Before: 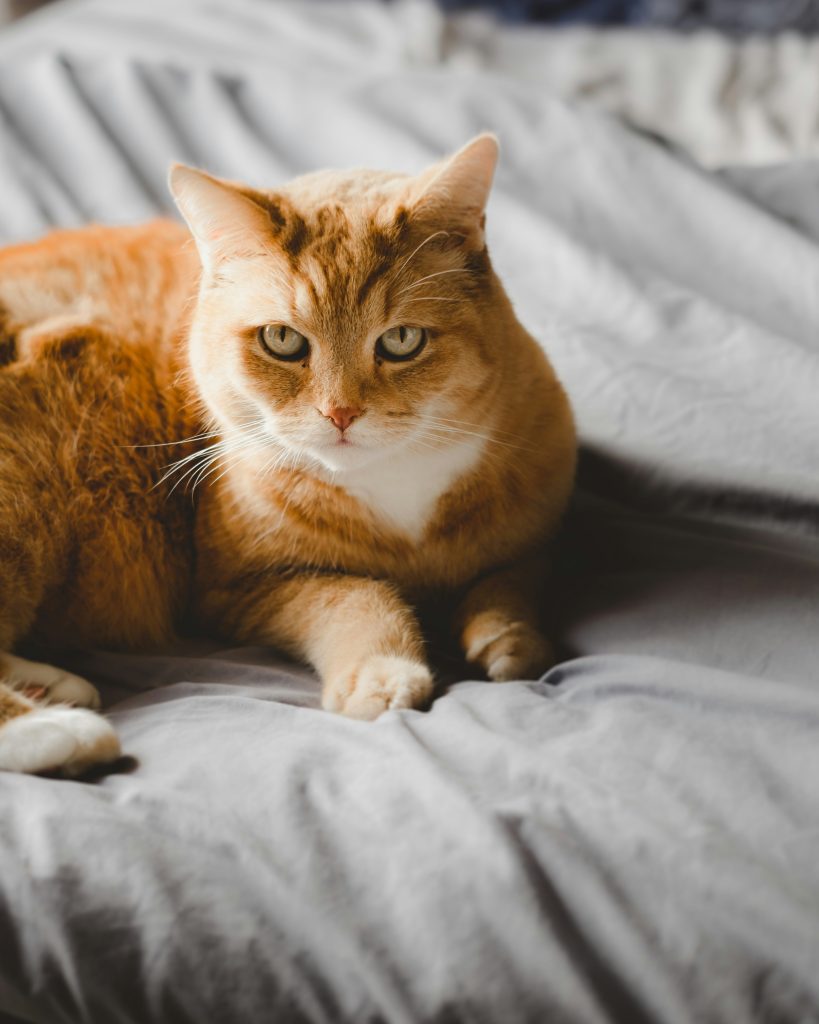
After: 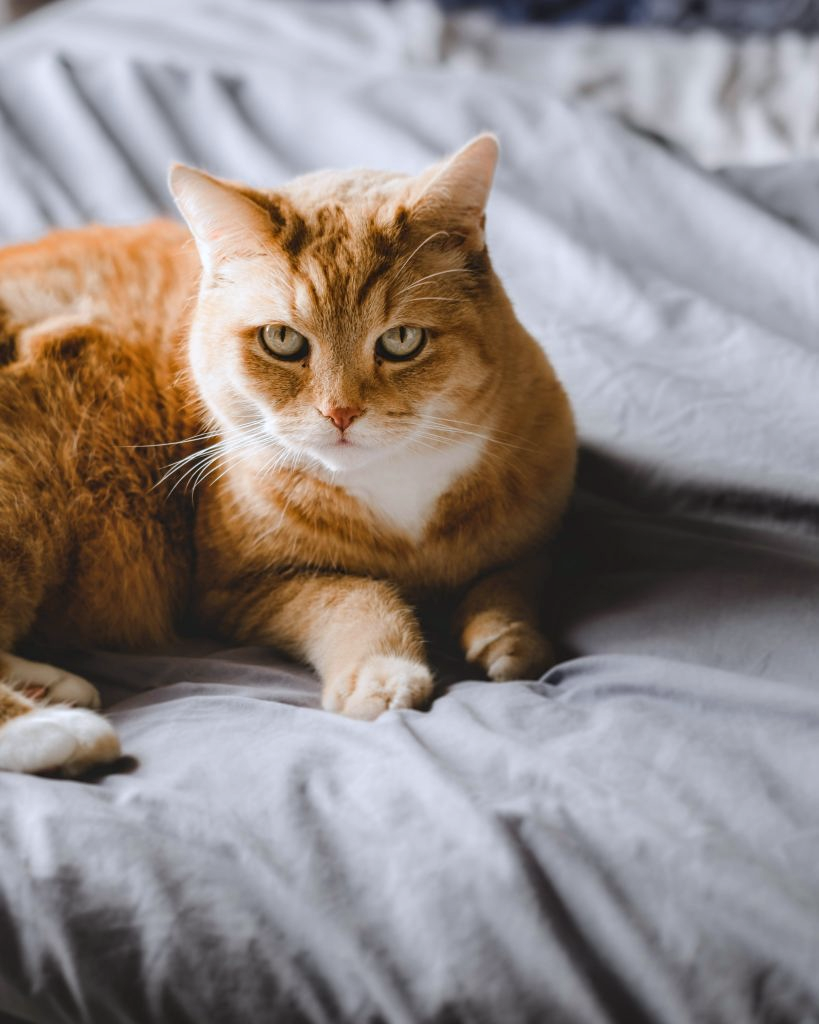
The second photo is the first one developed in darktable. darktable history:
color calibration: illuminant as shot in camera, x 0.358, y 0.373, temperature 4628.91 K
local contrast: on, module defaults
